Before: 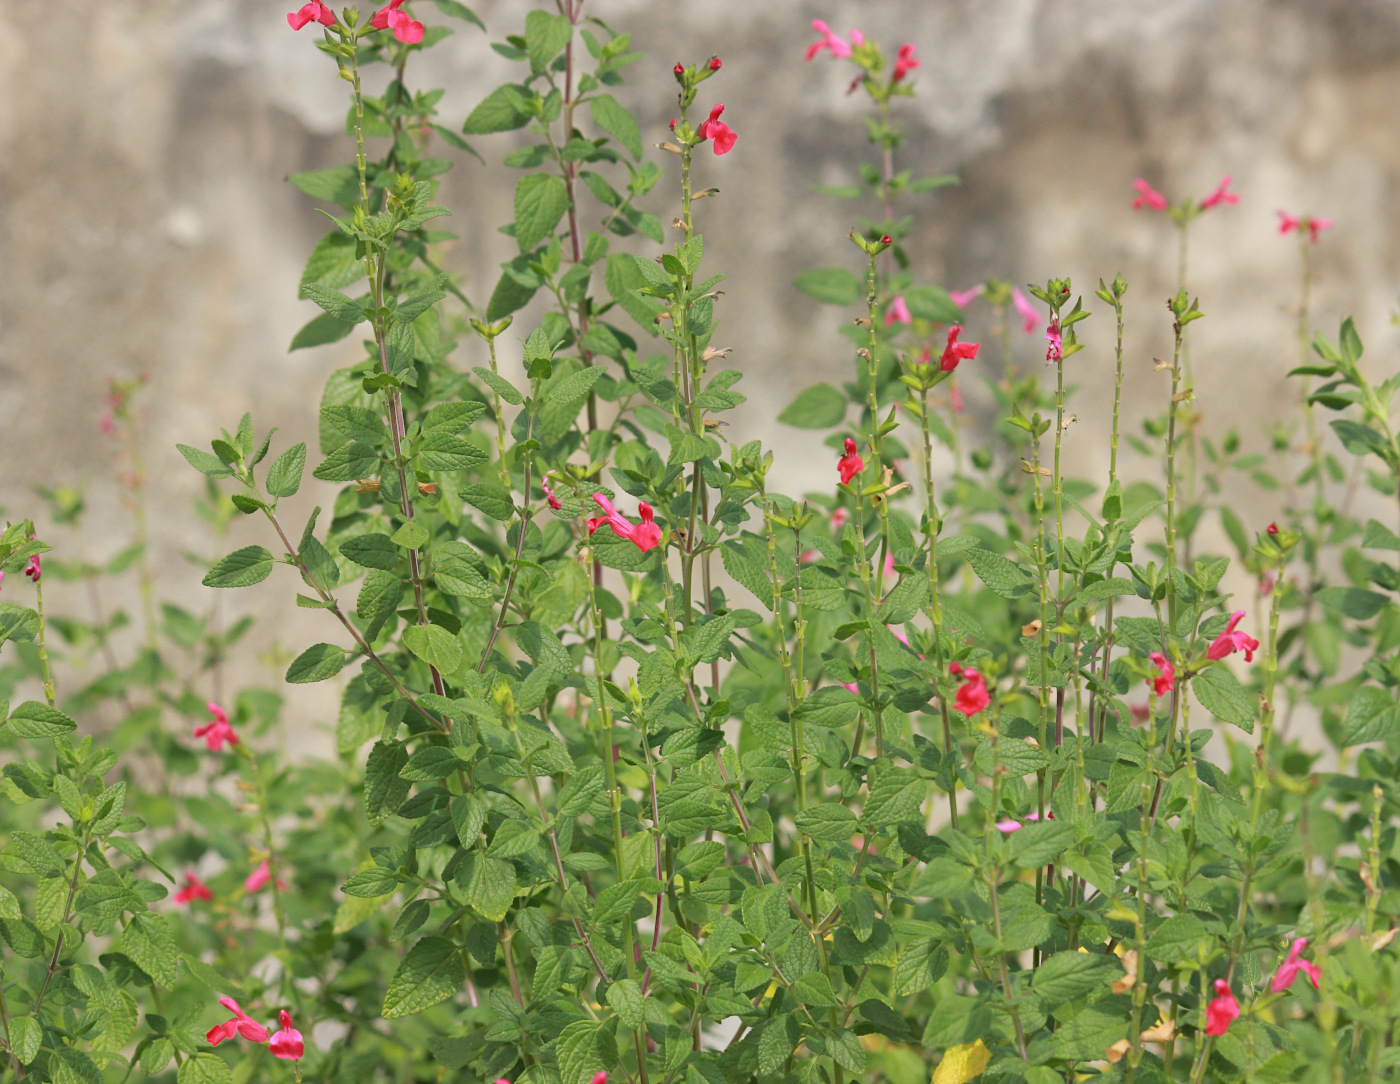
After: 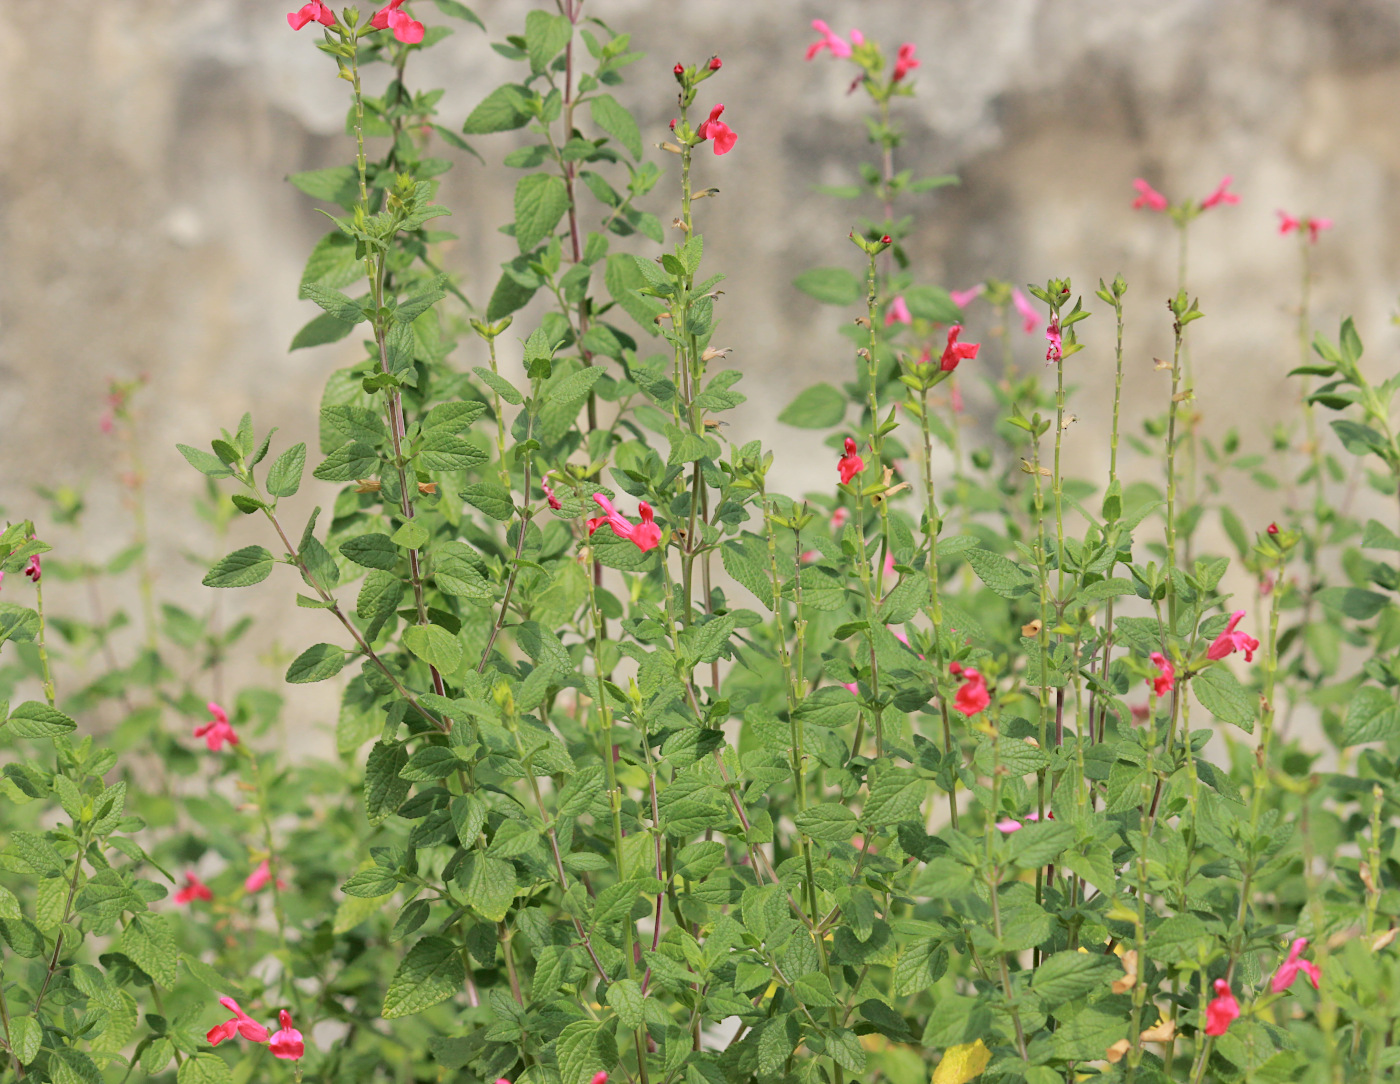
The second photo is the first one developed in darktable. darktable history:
tone curve: curves: ch0 [(0, 0) (0.003, 0.016) (0.011, 0.015) (0.025, 0.017) (0.044, 0.026) (0.069, 0.034) (0.1, 0.043) (0.136, 0.068) (0.177, 0.119) (0.224, 0.175) (0.277, 0.251) (0.335, 0.328) (0.399, 0.415) (0.468, 0.499) (0.543, 0.58) (0.623, 0.659) (0.709, 0.731) (0.801, 0.807) (0.898, 0.895) (1, 1)], color space Lab, independent channels, preserve colors none
